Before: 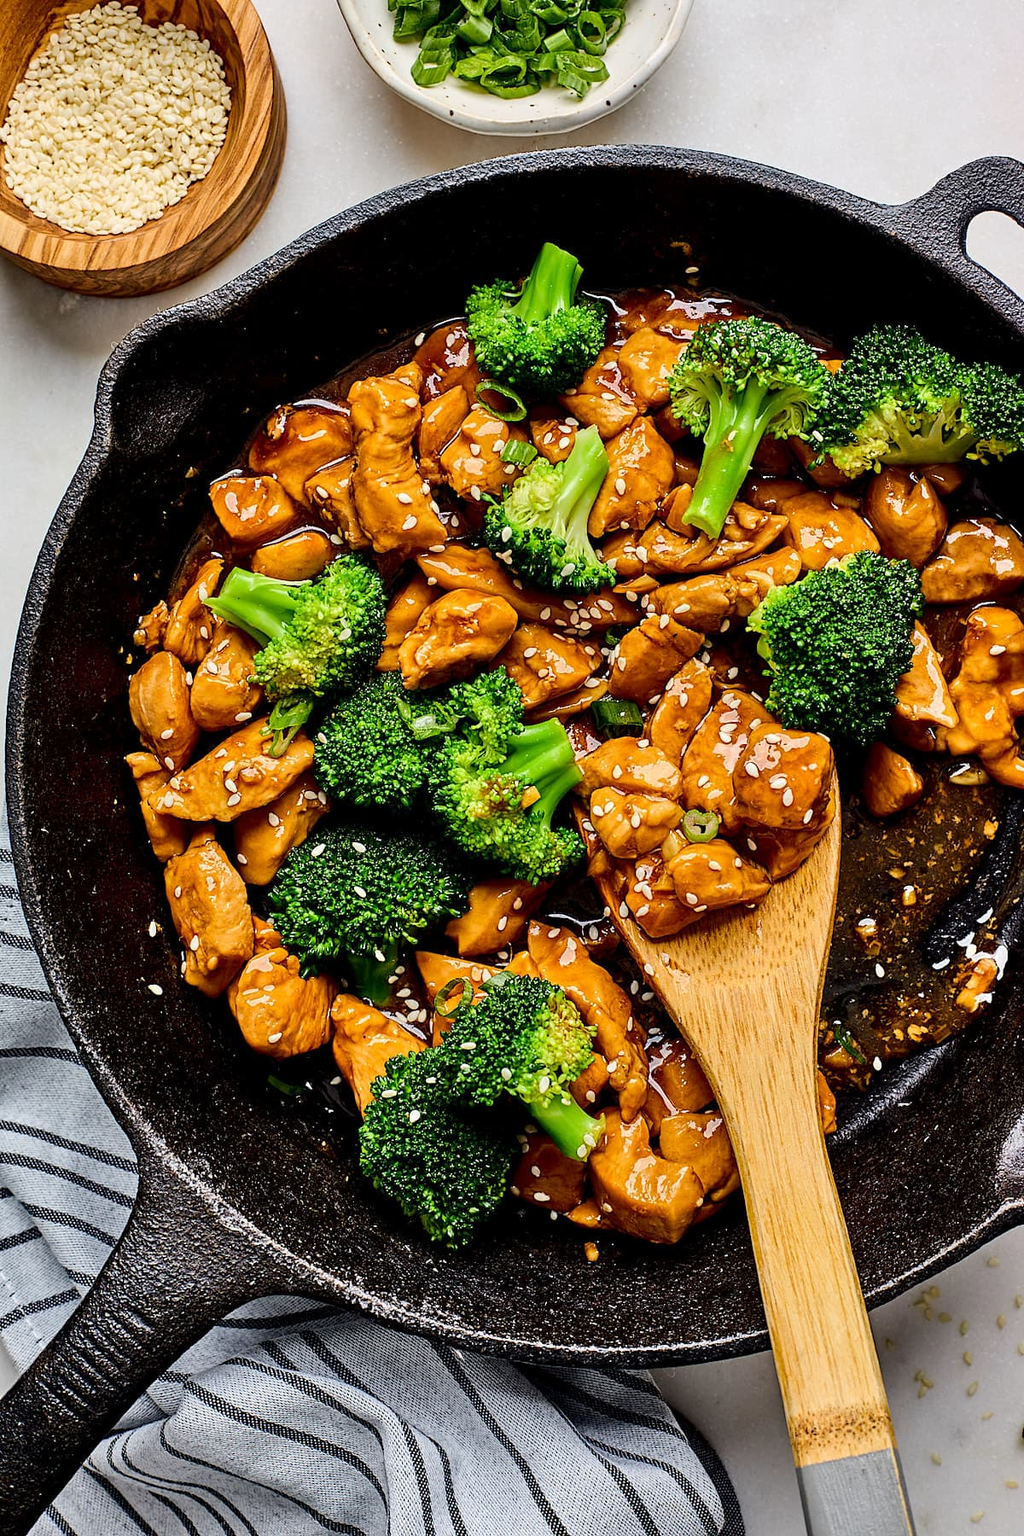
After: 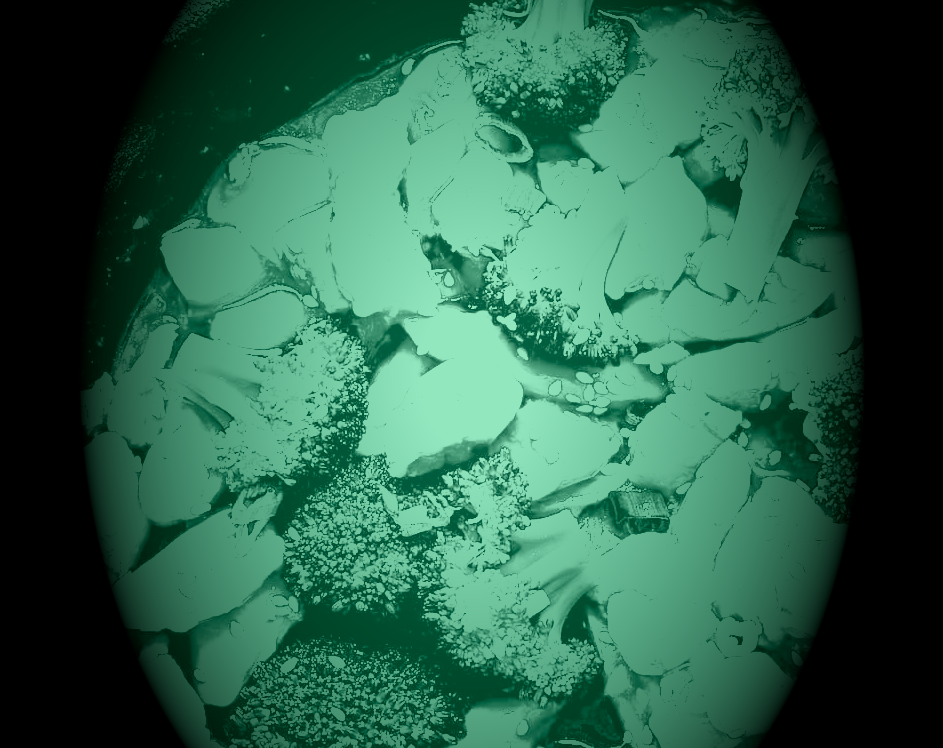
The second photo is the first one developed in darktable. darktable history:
crop: left 7.036%, top 18.398%, right 14.379%, bottom 40.043%
colorize: hue 147.6°, saturation 65%, lightness 21.64%
vignetting: fall-off start 15.9%, fall-off radius 100%, brightness -1, saturation 0.5, width/height ratio 0.719
contrast brightness saturation: contrast 0.2, brightness 0.15, saturation 0.14
white balance: red 4.26, blue 1.802
exposure: exposure 0.6 EV, compensate highlight preservation false
filmic rgb: black relative exposure -8.79 EV, white relative exposure 4.98 EV, threshold 6 EV, target black luminance 0%, hardness 3.77, latitude 66.34%, contrast 0.822, highlights saturation mix 10%, shadows ↔ highlights balance 20%, add noise in highlights 0.1, color science v4 (2020), iterations of high-quality reconstruction 0, type of noise poissonian, enable highlight reconstruction true
